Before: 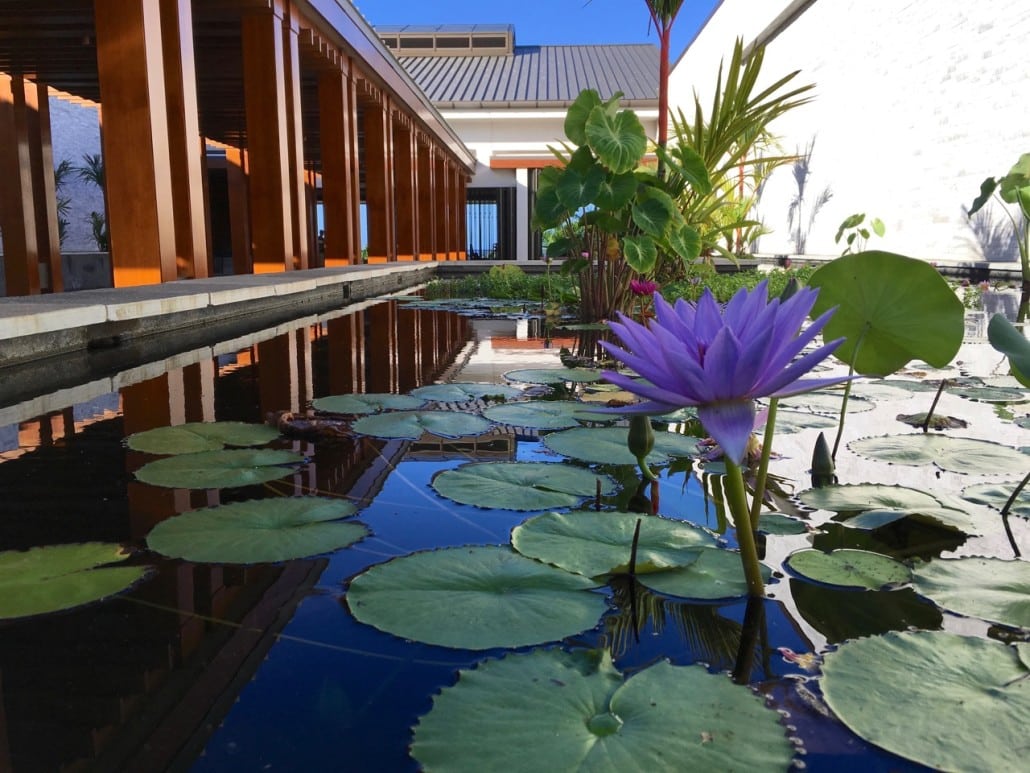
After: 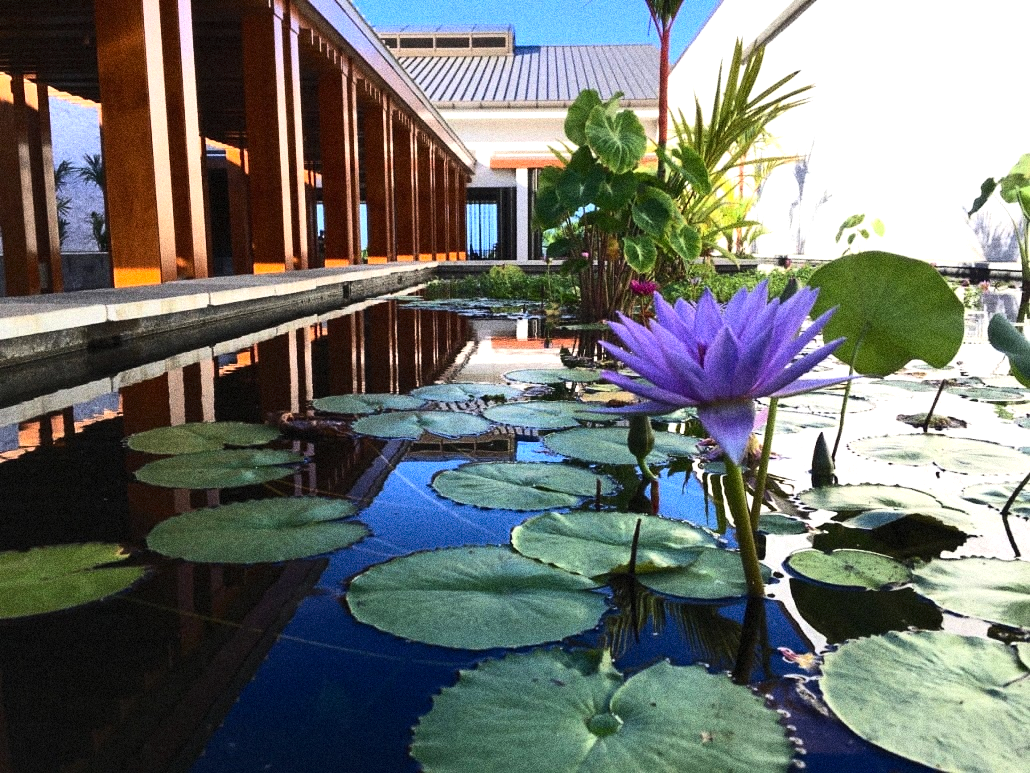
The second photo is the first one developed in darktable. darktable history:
tone equalizer: -8 EV -0.75 EV, -7 EV -0.7 EV, -6 EV -0.6 EV, -5 EV -0.4 EV, -3 EV 0.4 EV, -2 EV 0.6 EV, -1 EV 0.7 EV, +0 EV 0.75 EV, edges refinement/feathering 500, mask exposure compensation -1.57 EV, preserve details no
contrast brightness saturation: contrast 0.2, brightness 0.15, saturation 0.14
grain: coarseness 14.49 ISO, strength 48.04%, mid-tones bias 35%
